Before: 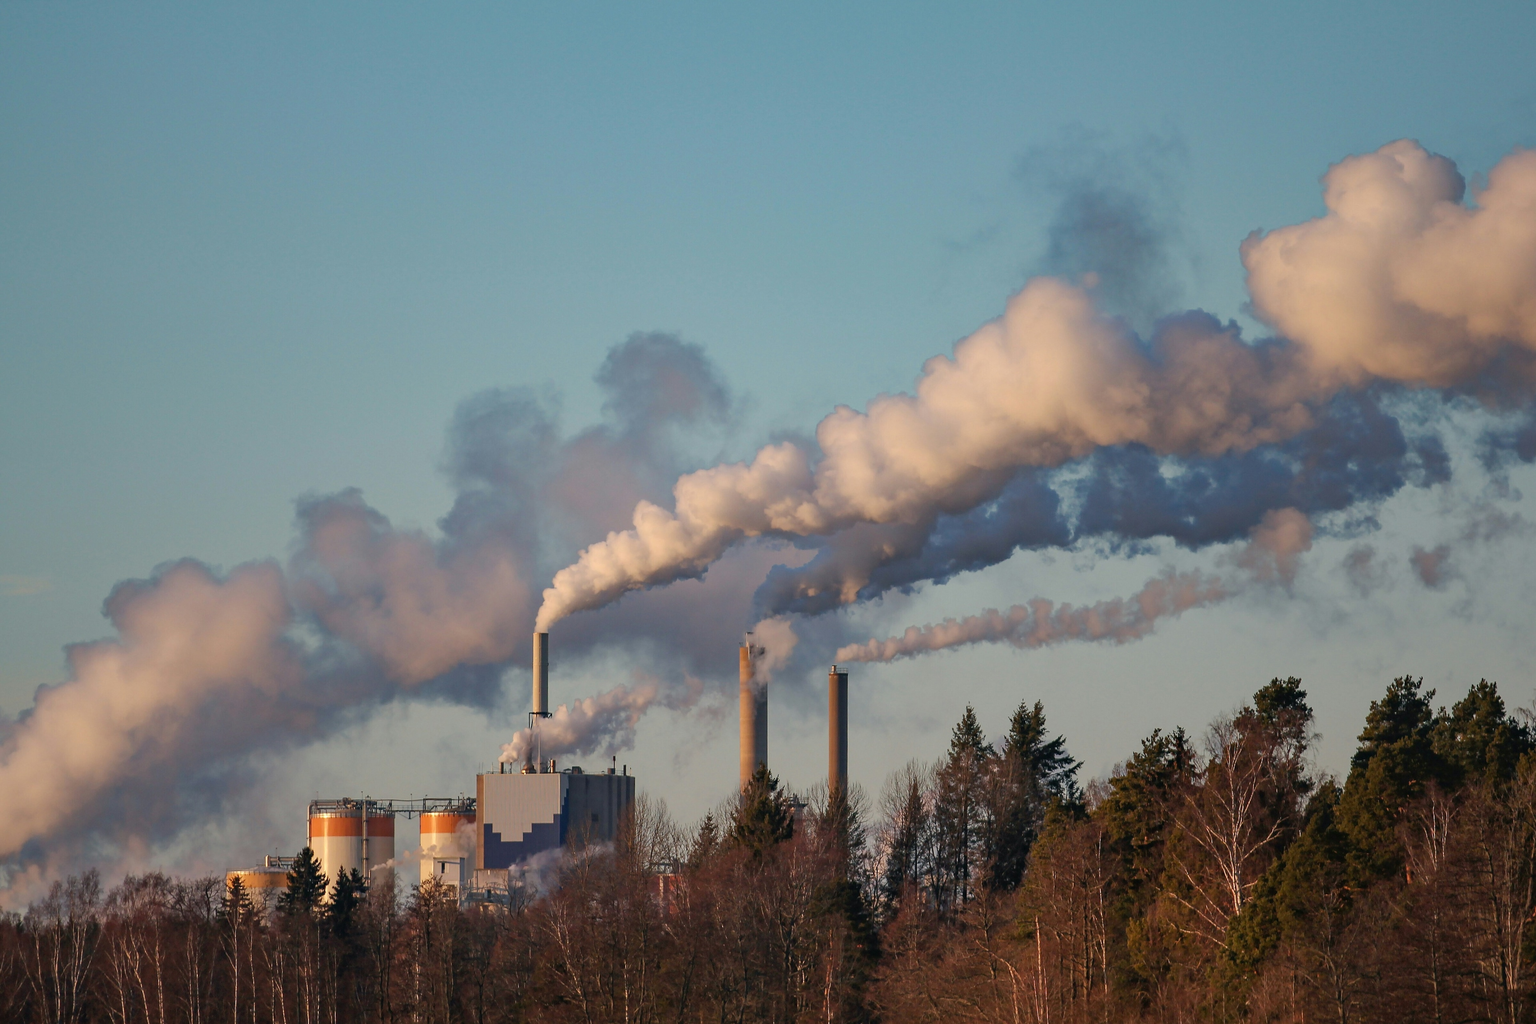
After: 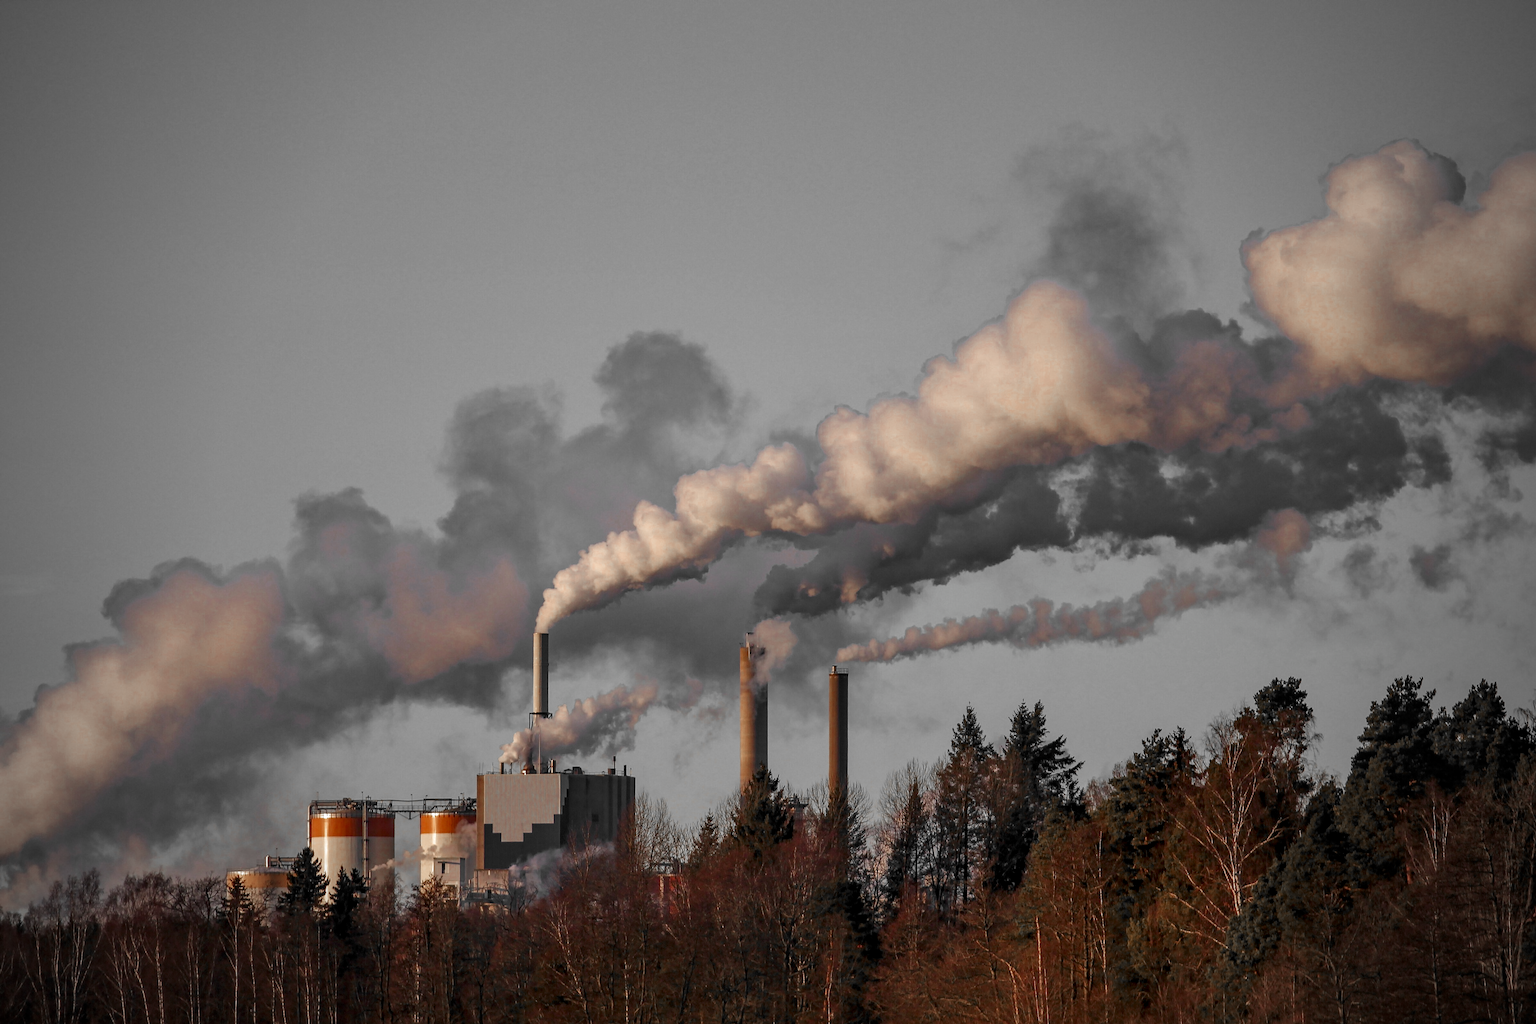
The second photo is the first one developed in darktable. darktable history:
contrast brightness saturation: brightness -0.092
vignetting: fall-off start 71.69%
local contrast: on, module defaults
color zones: curves: ch0 [(0, 0.497) (0.096, 0.361) (0.221, 0.538) (0.429, 0.5) (0.571, 0.5) (0.714, 0.5) (0.857, 0.5) (1, 0.497)]; ch1 [(0, 0.5) (0.143, 0.5) (0.257, -0.002) (0.429, 0.04) (0.571, -0.001) (0.714, -0.015) (0.857, 0.024) (1, 0.5)]
